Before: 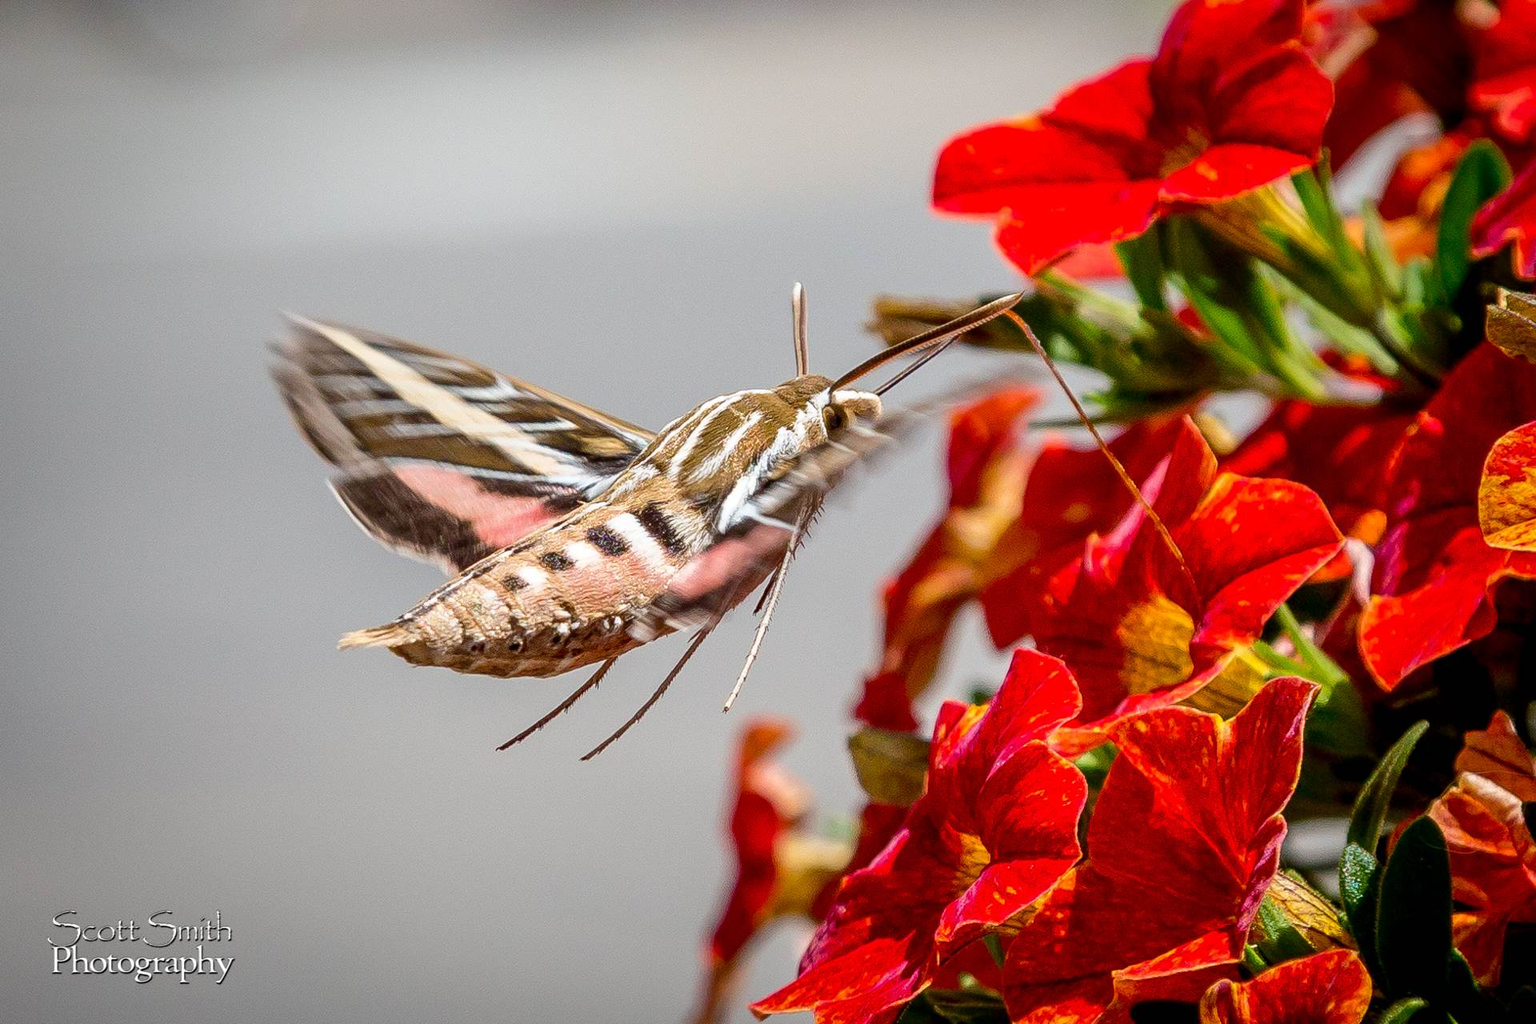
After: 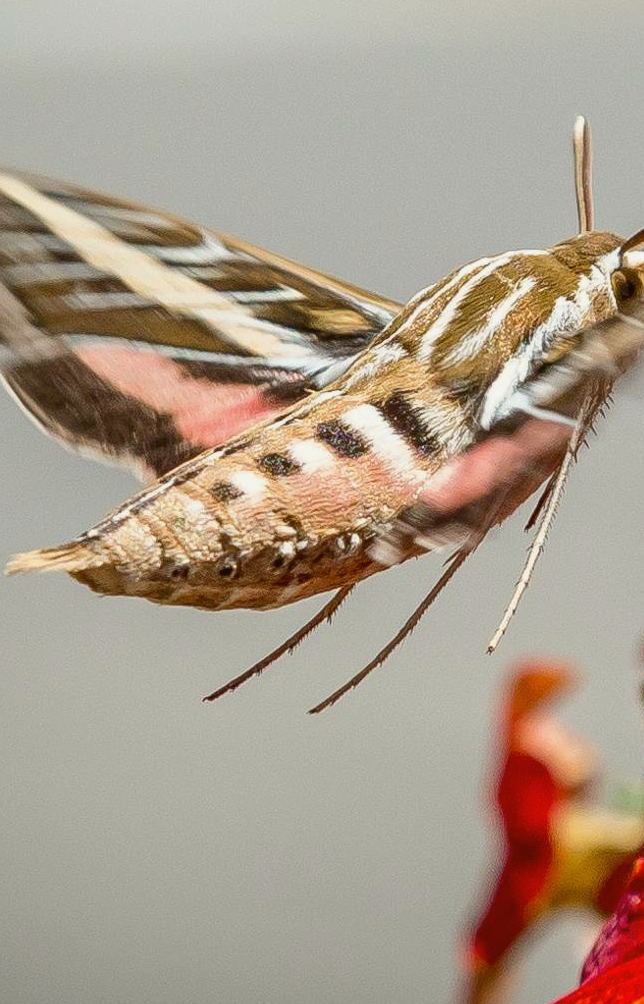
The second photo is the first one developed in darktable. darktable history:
crop and rotate: left 21.77%, top 18.528%, right 44.676%, bottom 2.997%
color balance: mode lift, gamma, gain (sRGB), lift [1.04, 1, 1, 0.97], gamma [1.01, 1, 1, 0.97], gain [0.96, 1, 1, 0.97]
